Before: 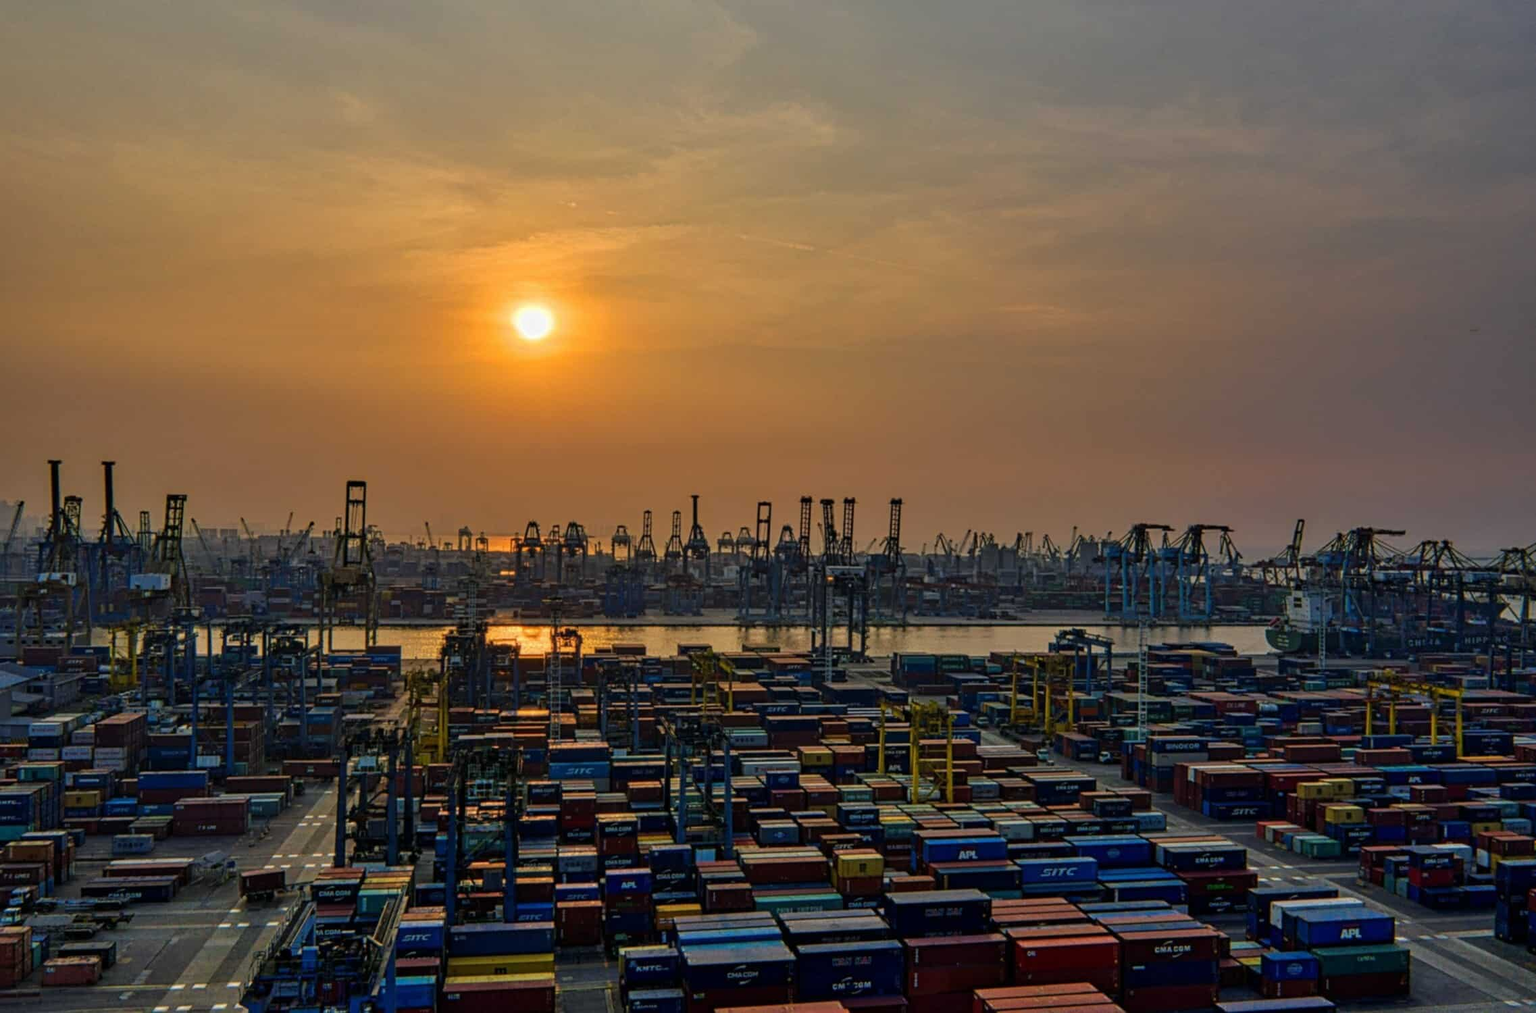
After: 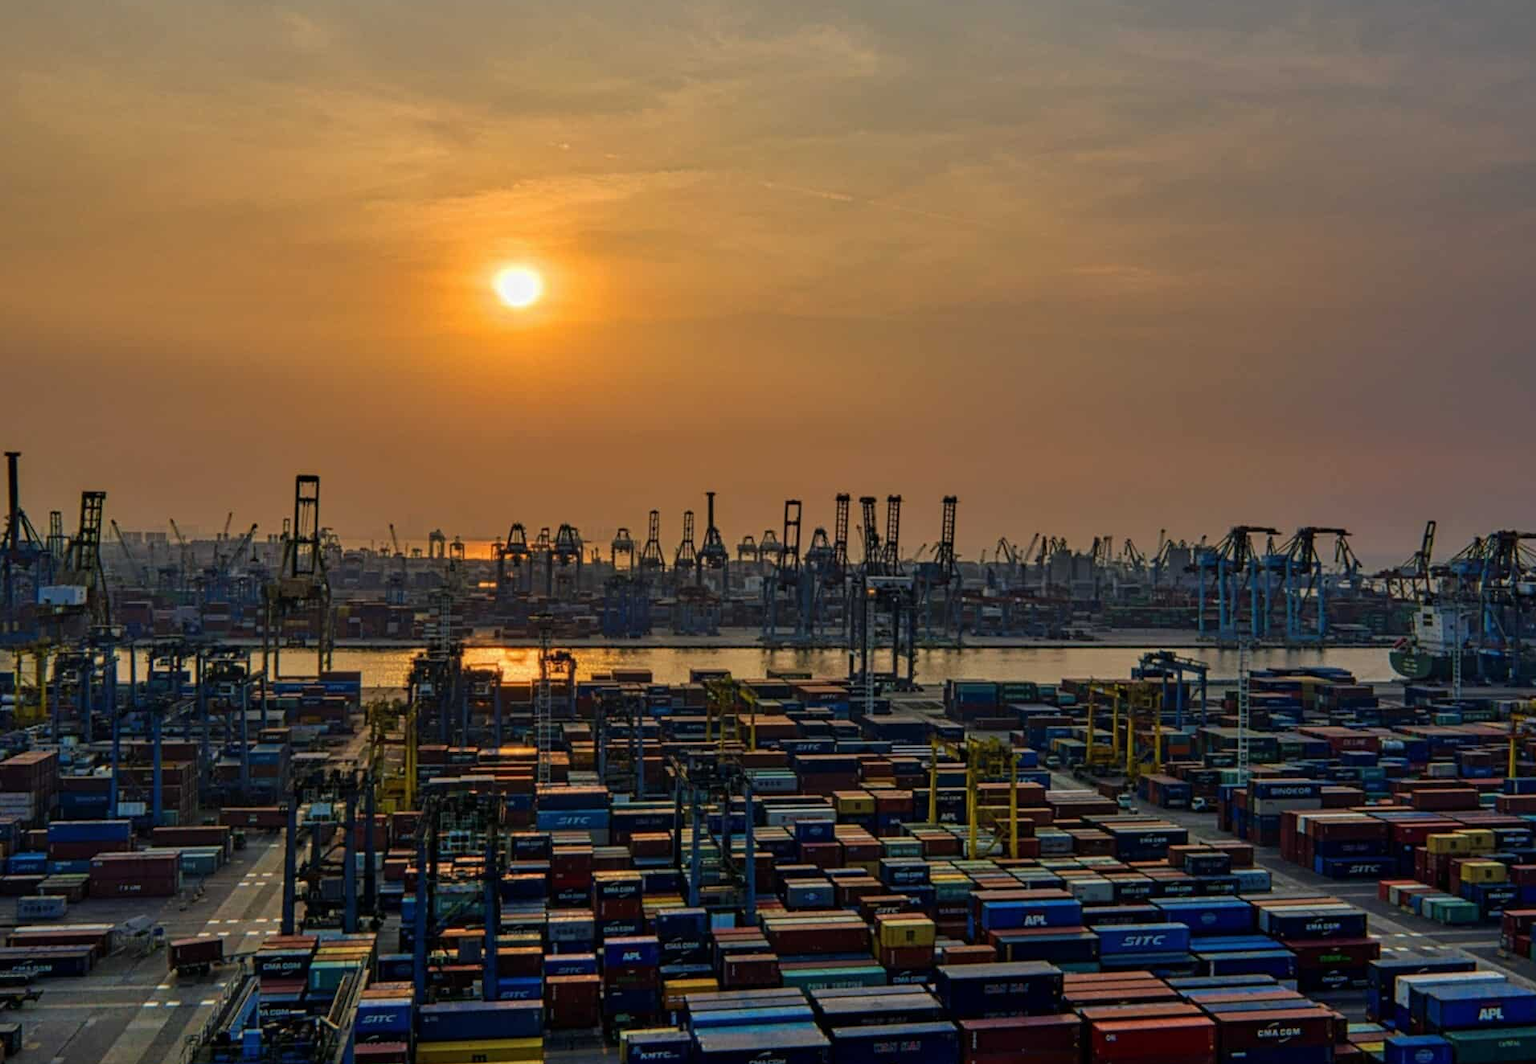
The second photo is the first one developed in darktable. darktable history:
crop: left 6.411%, top 8.111%, right 9.551%, bottom 3.566%
